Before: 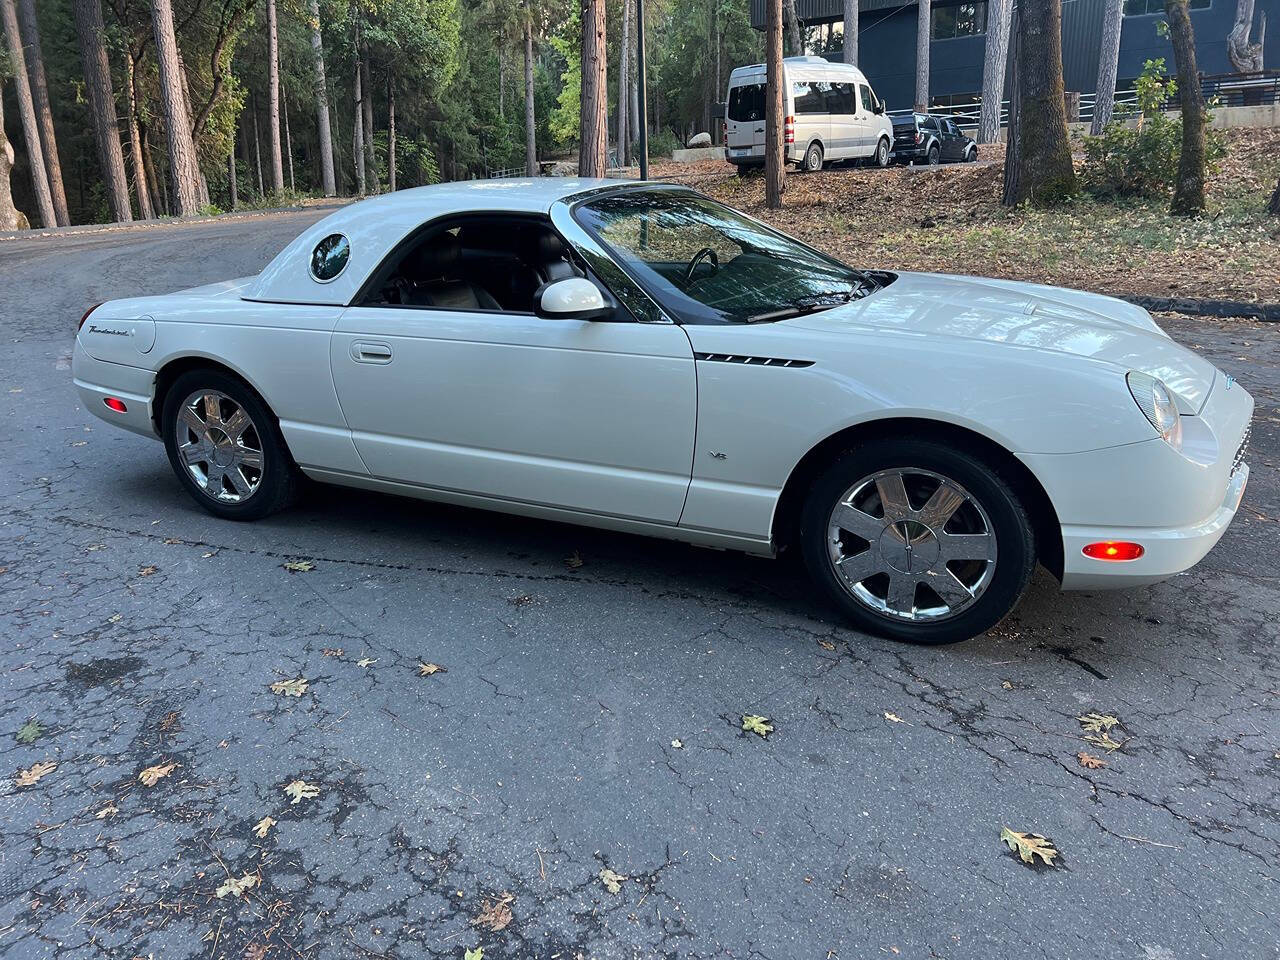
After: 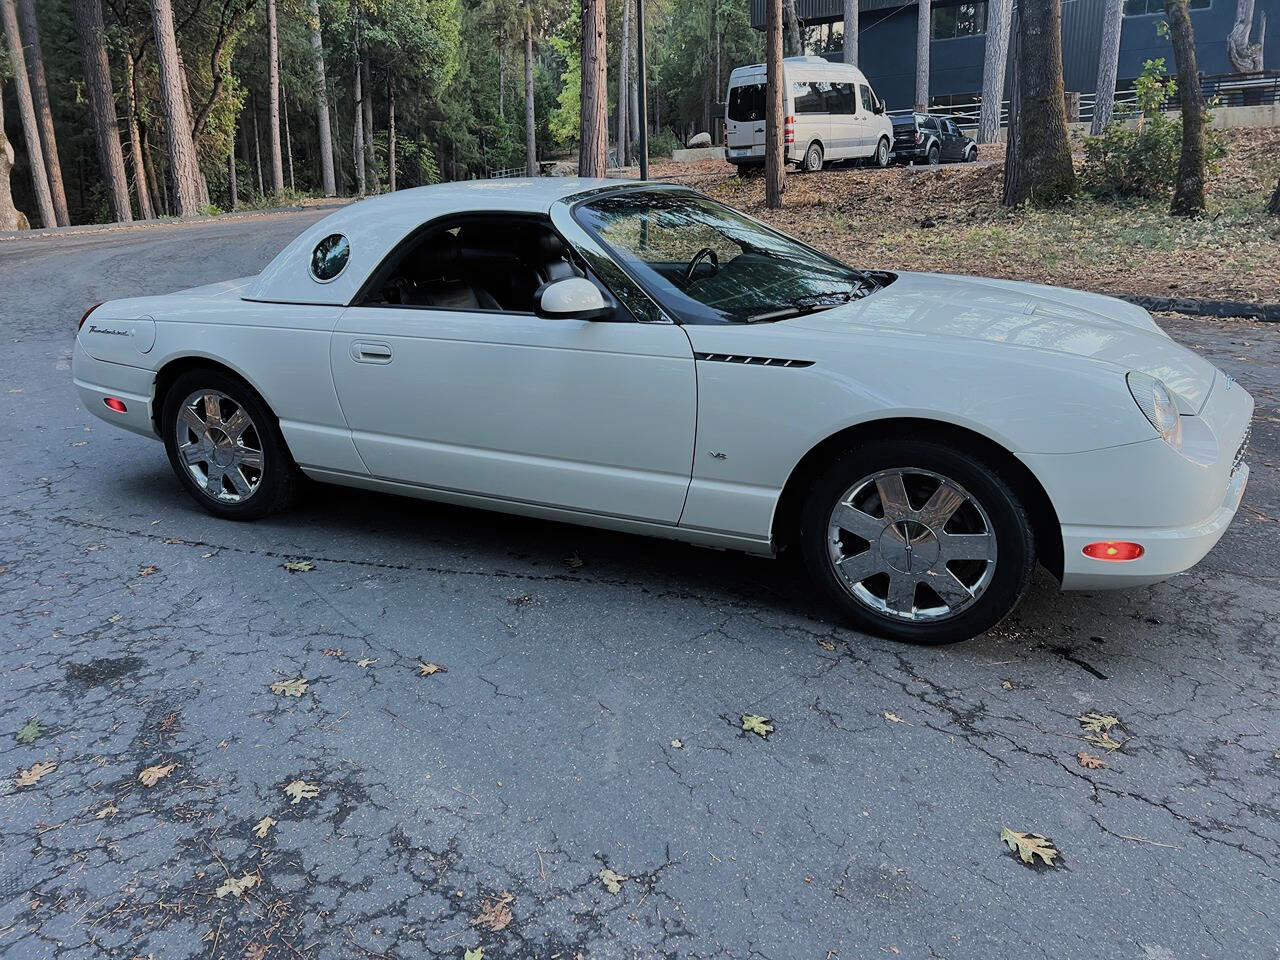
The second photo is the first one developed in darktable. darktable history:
filmic rgb: black relative exposure -7.65 EV, white relative exposure 4.56 EV, hardness 3.61, color science v5 (2021), contrast in shadows safe, contrast in highlights safe
